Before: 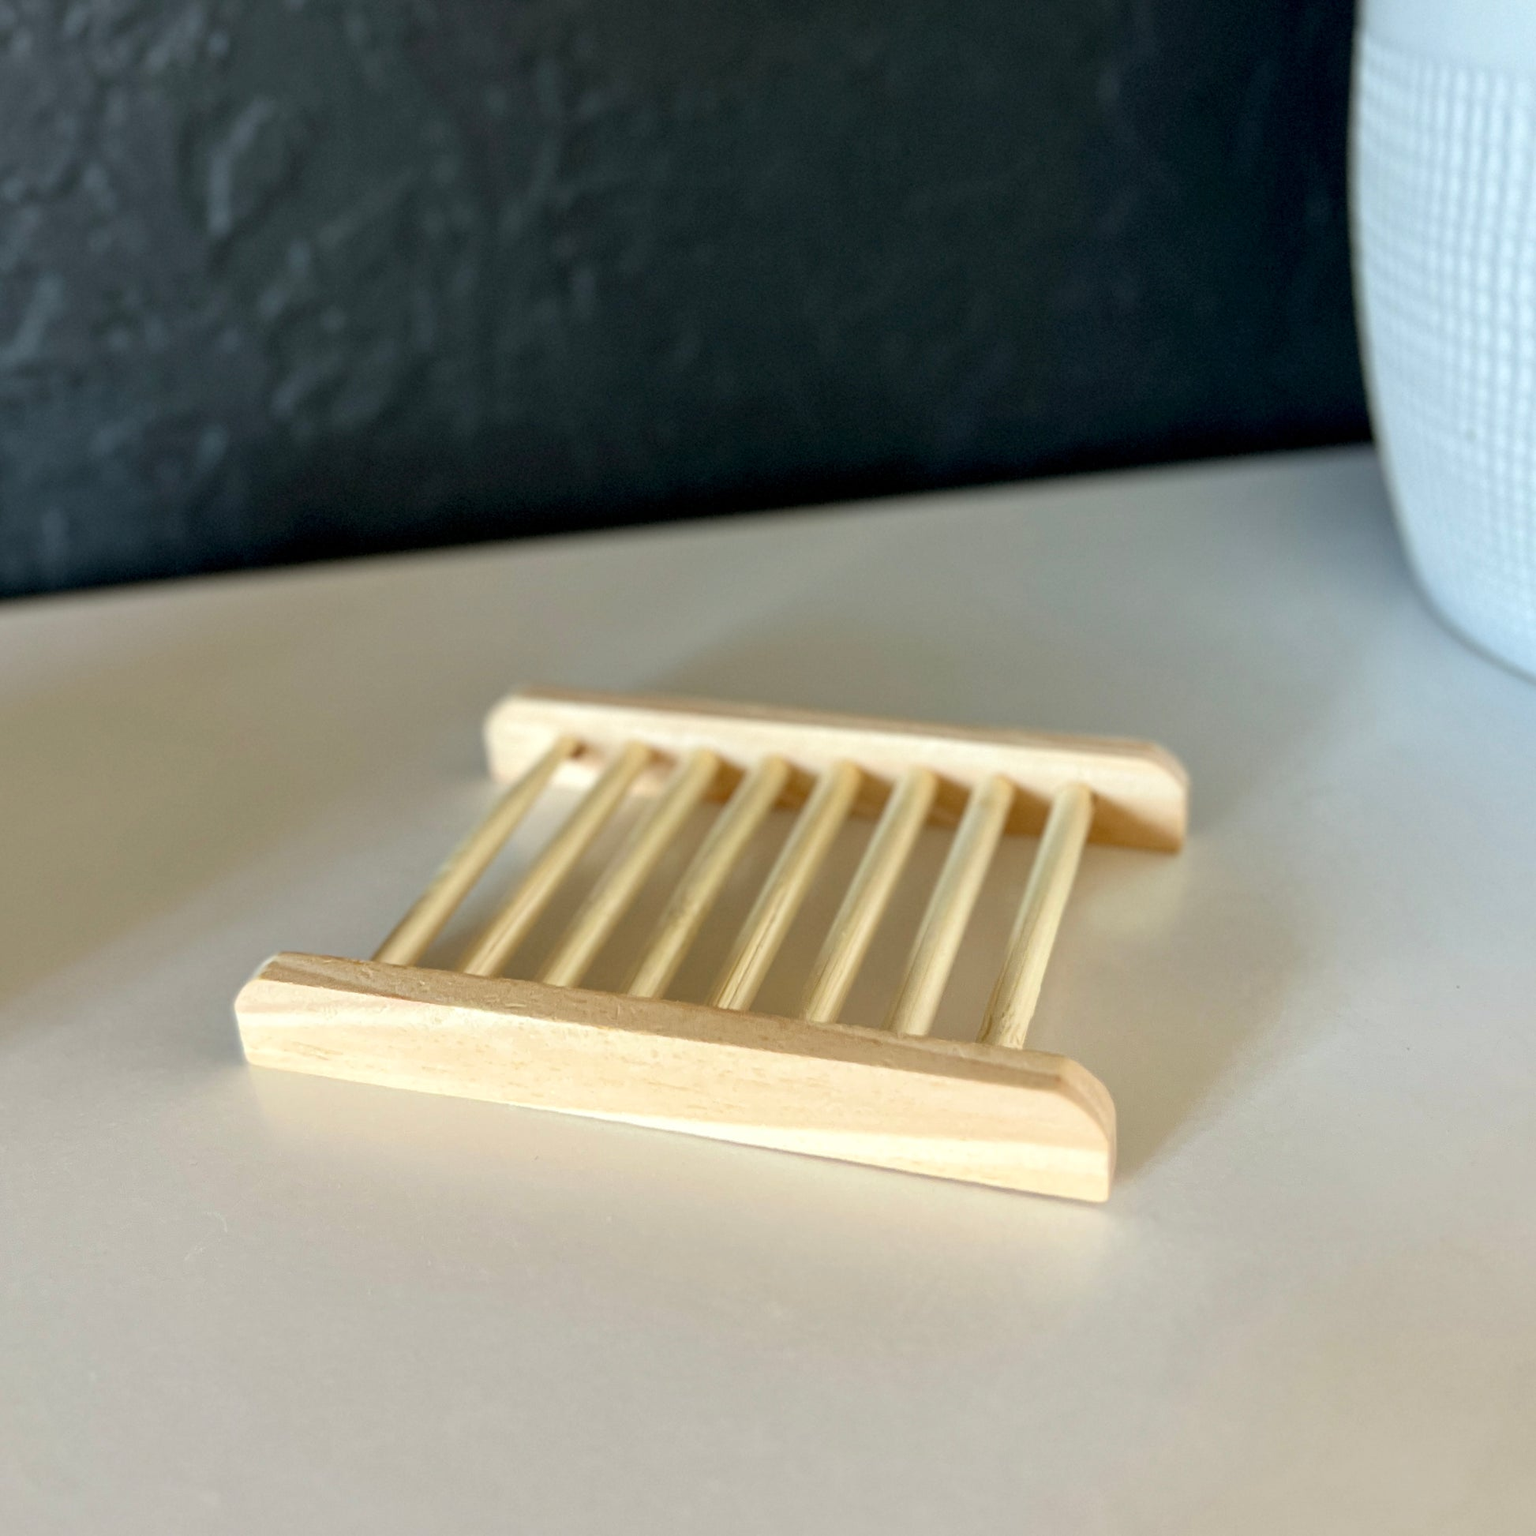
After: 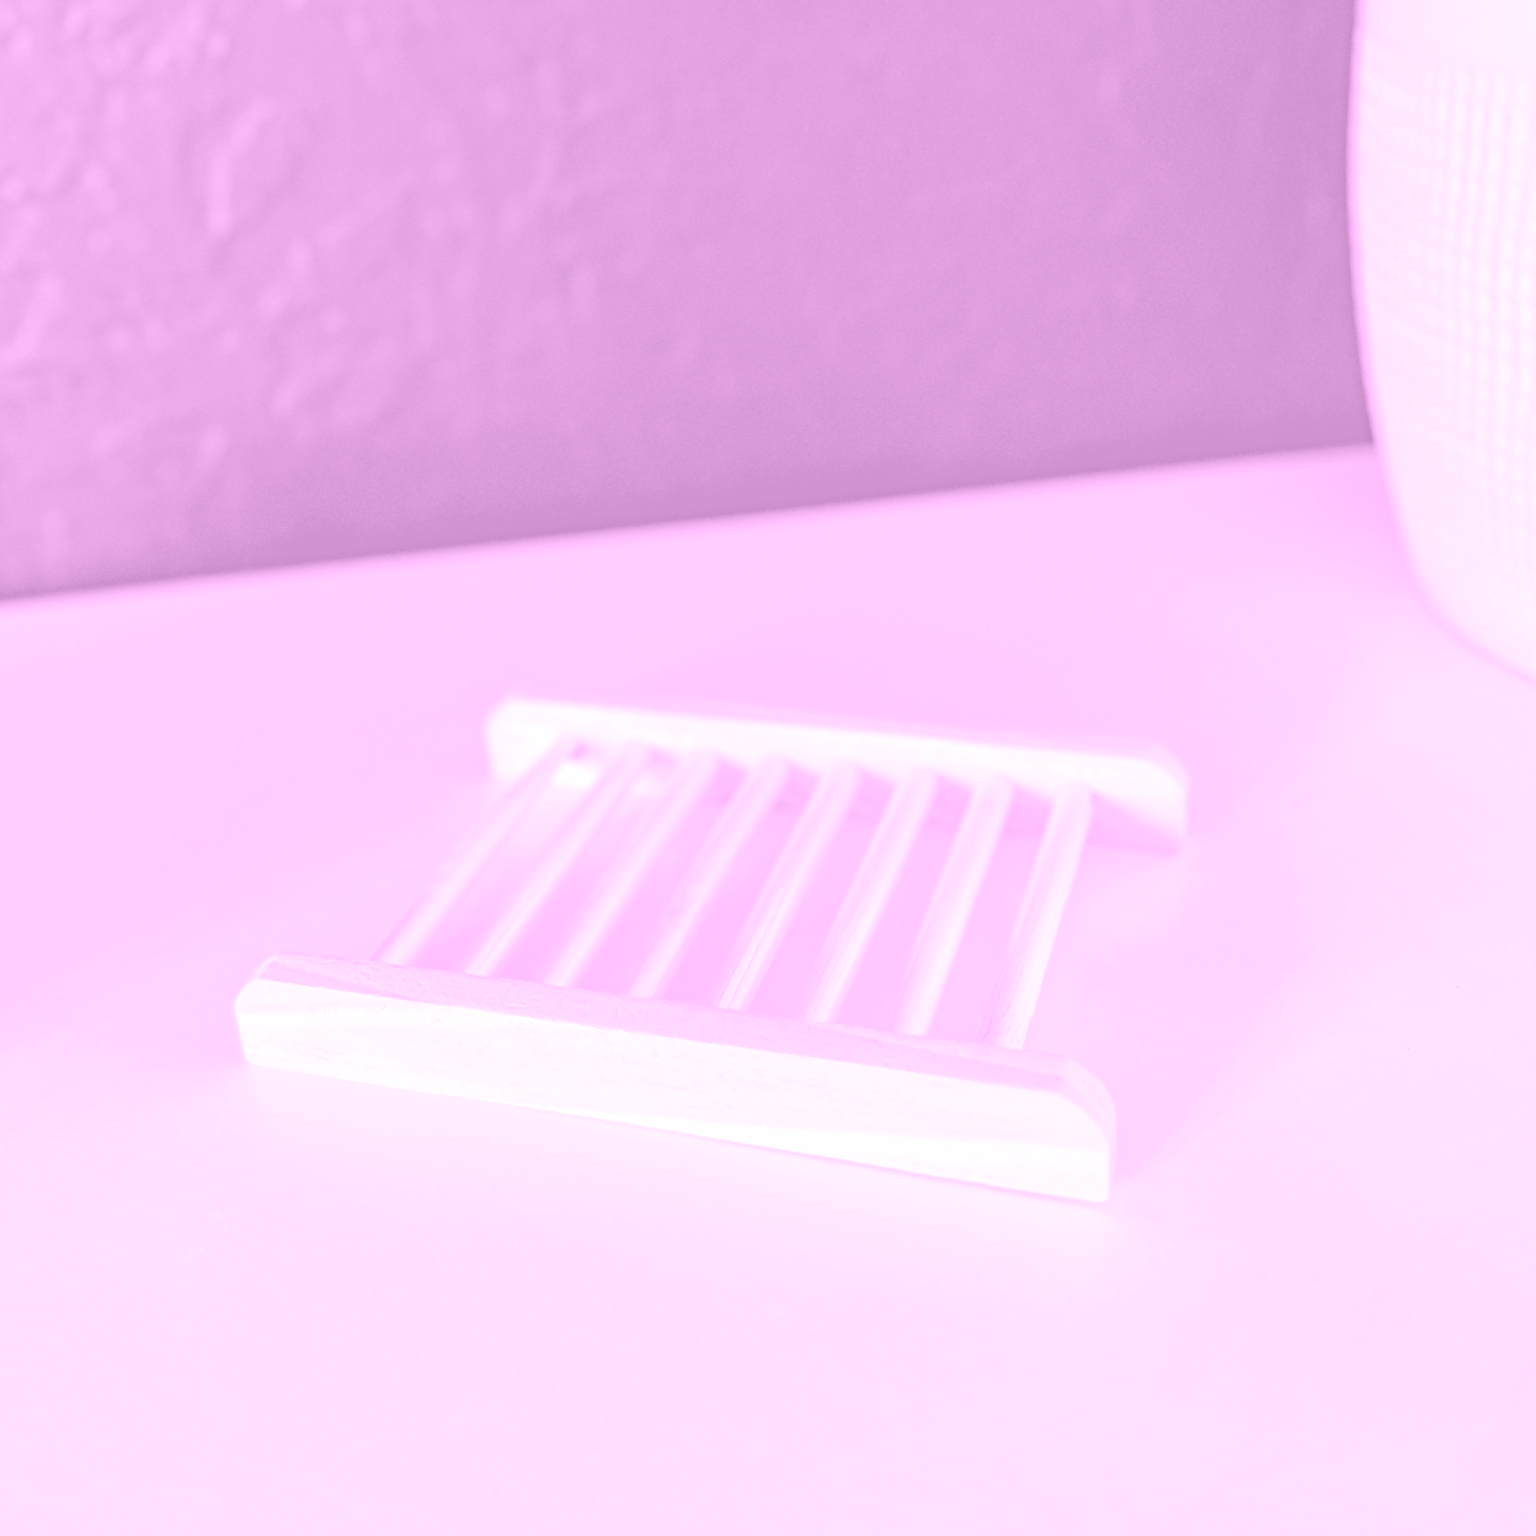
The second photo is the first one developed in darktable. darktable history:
exposure: black level correction 0, exposure 0.9 EV, compensate highlight preservation false
colorize: hue 331.2°, saturation 75%, source mix 30.28%, lightness 70.52%, version 1
haze removal: strength 0.29, distance 0.25, compatibility mode true, adaptive false
white balance: red 0.988, blue 1.017
